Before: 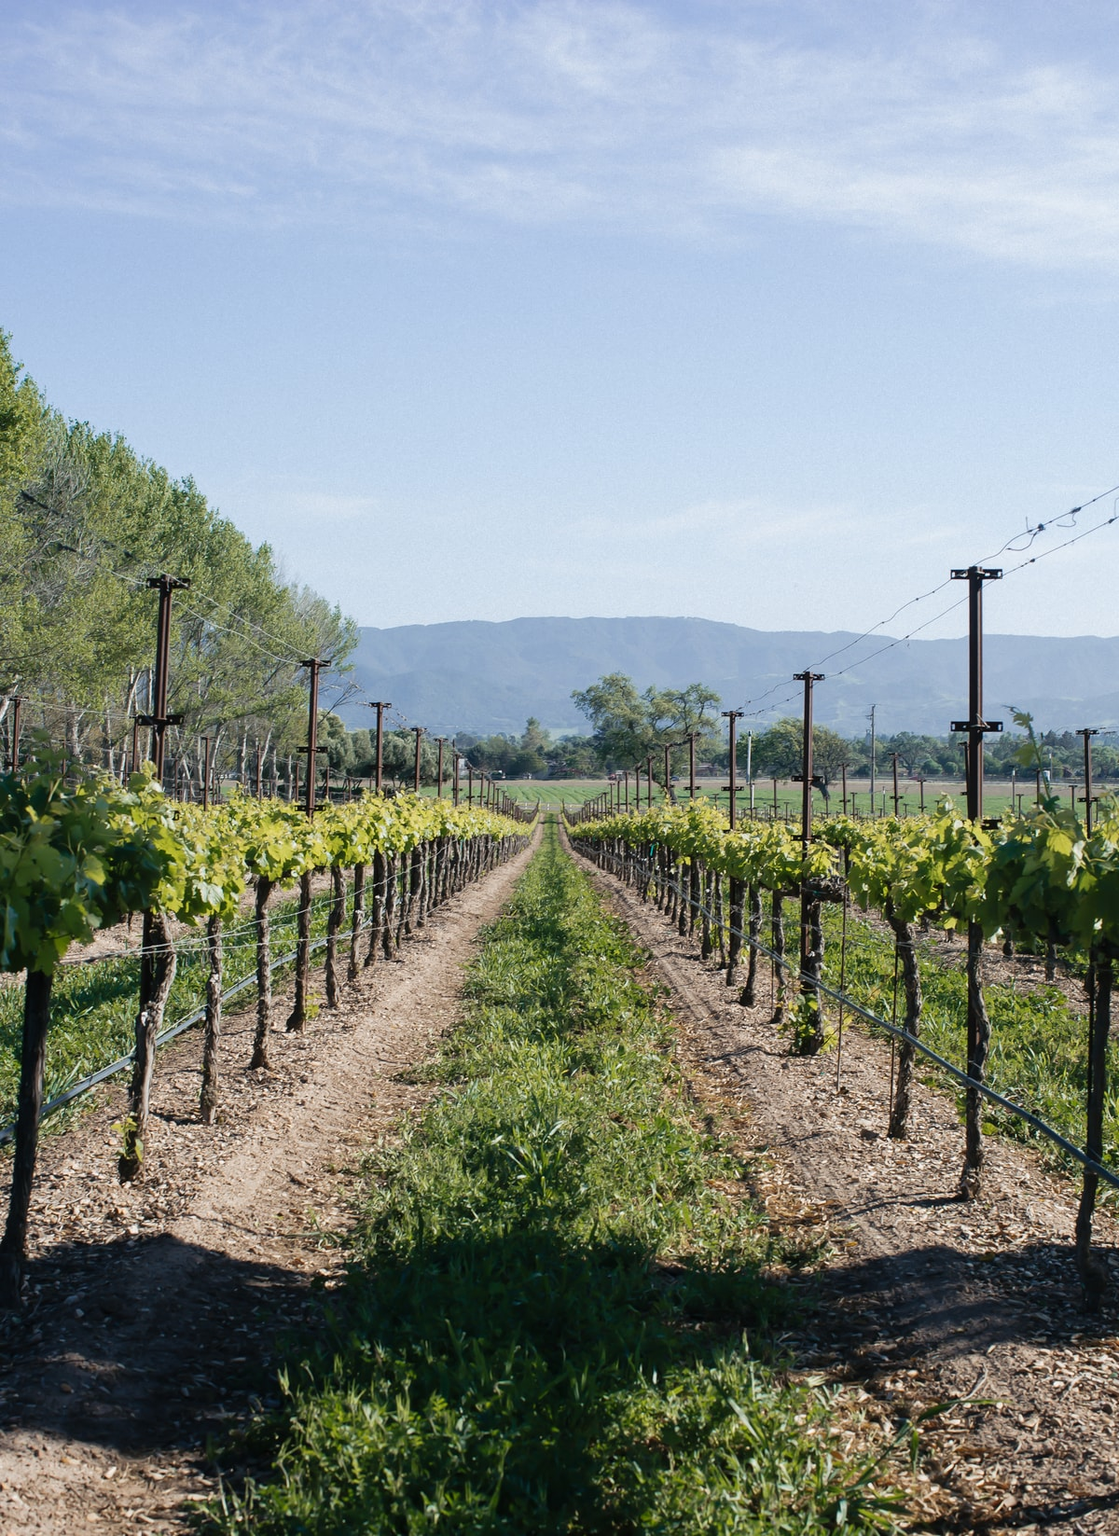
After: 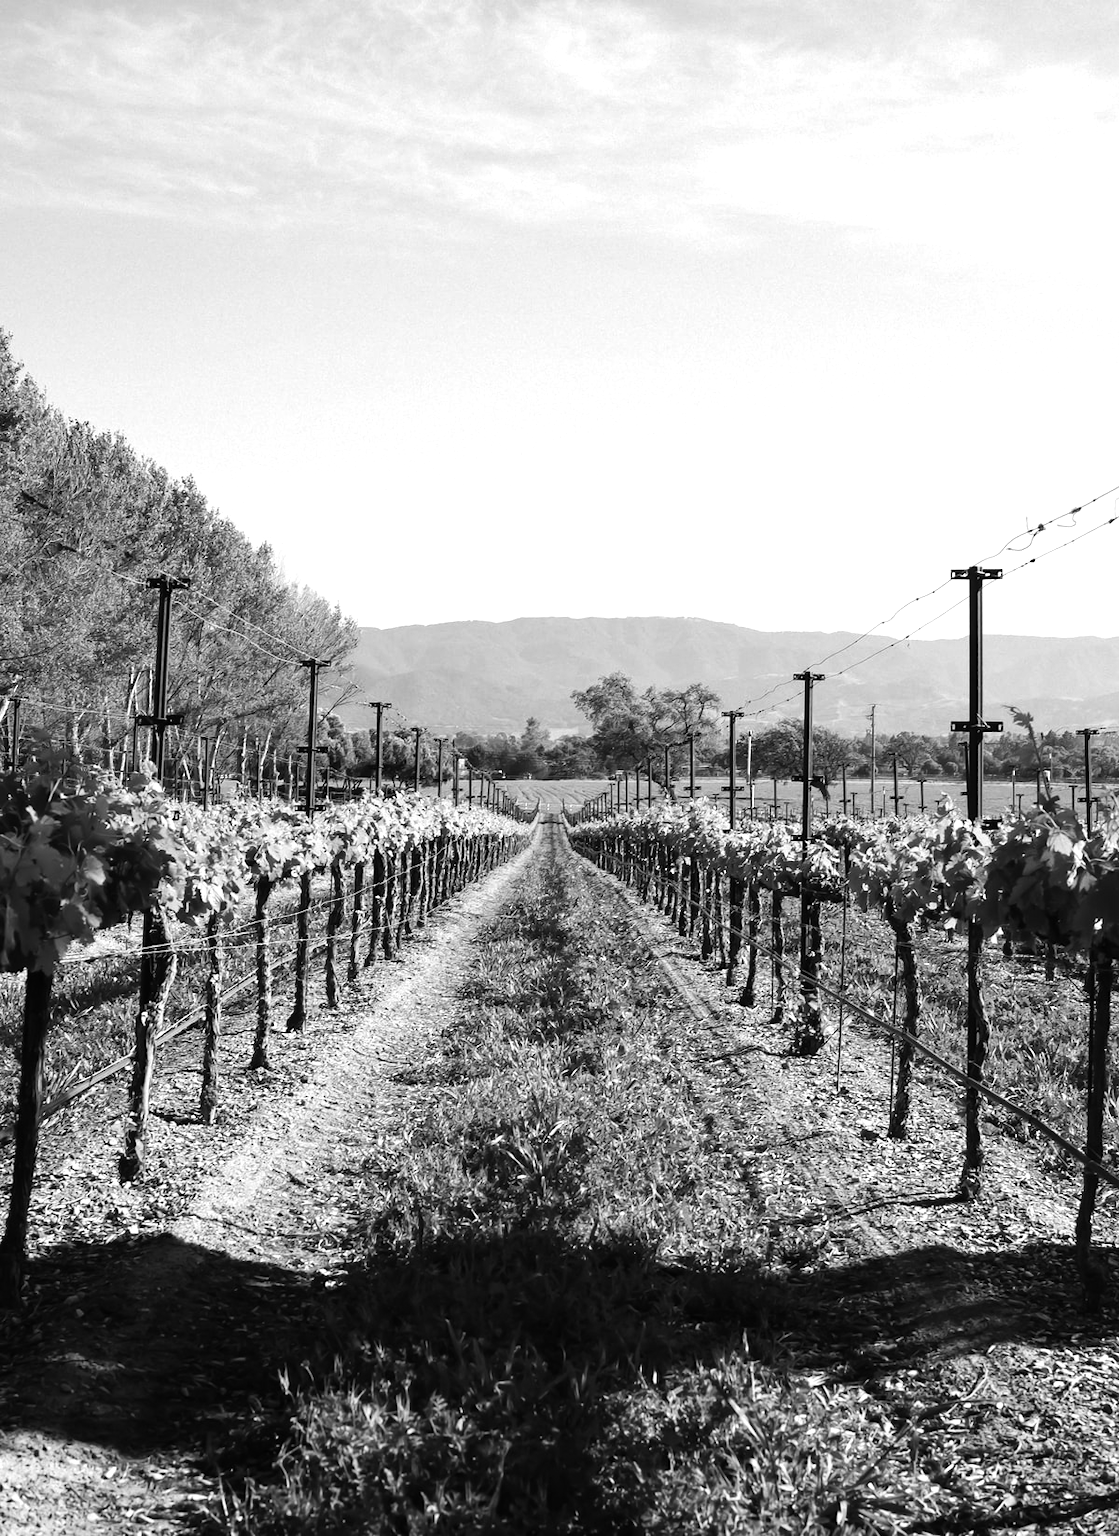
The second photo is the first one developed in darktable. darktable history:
monochrome: a 32, b 64, size 2.3, highlights 1
tone equalizer: -8 EV -0.75 EV, -7 EV -0.7 EV, -6 EV -0.6 EV, -5 EV -0.4 EV, -3 EV 0.4 EV, -2 EV 0.6 EV, -1 EV 0.7 EV, +0 EV 0.75 EV, edges refinement/feathering 500, mask exposure compensation -1.57 EV, preserve details no
